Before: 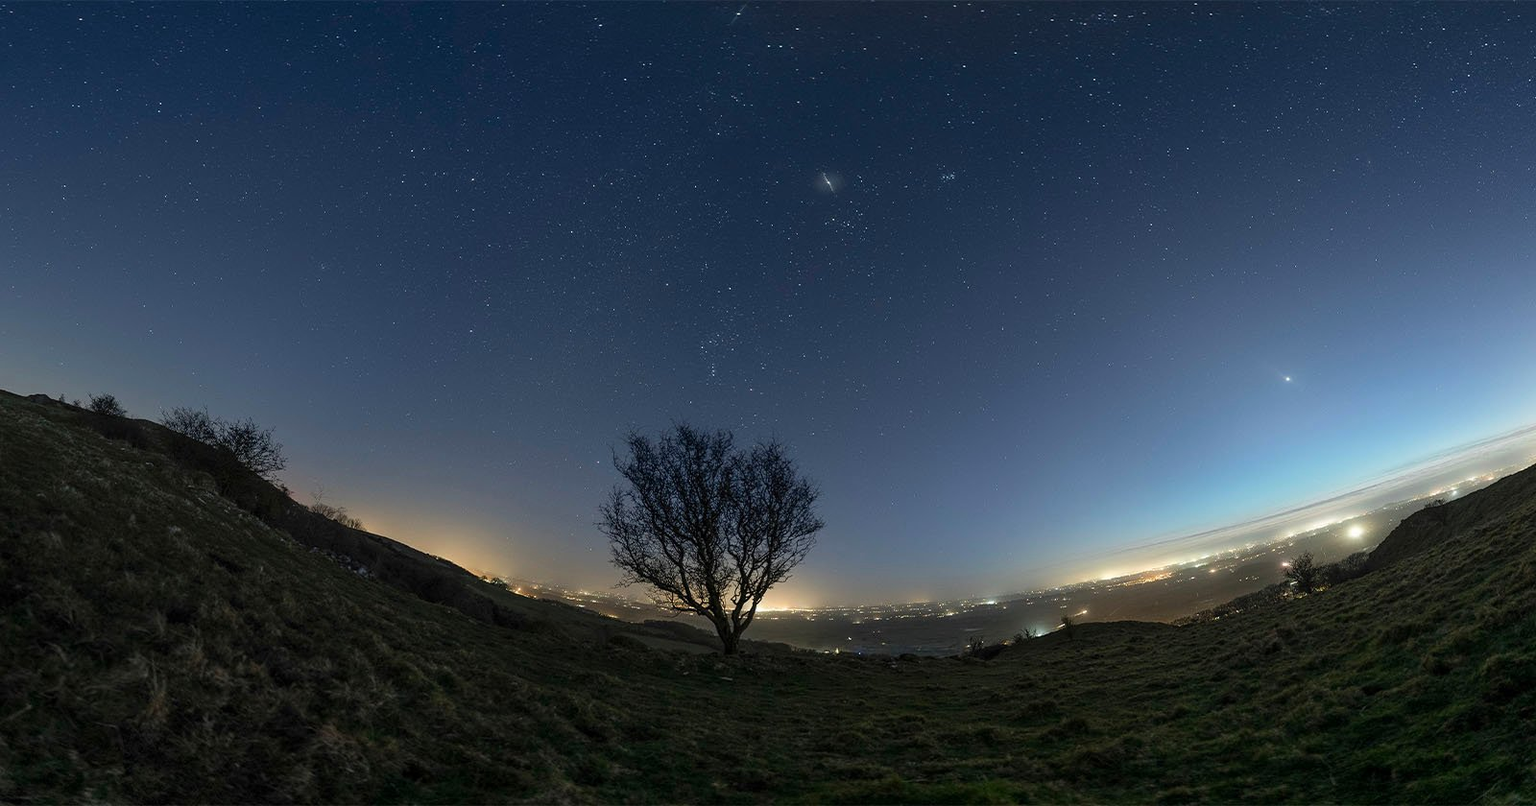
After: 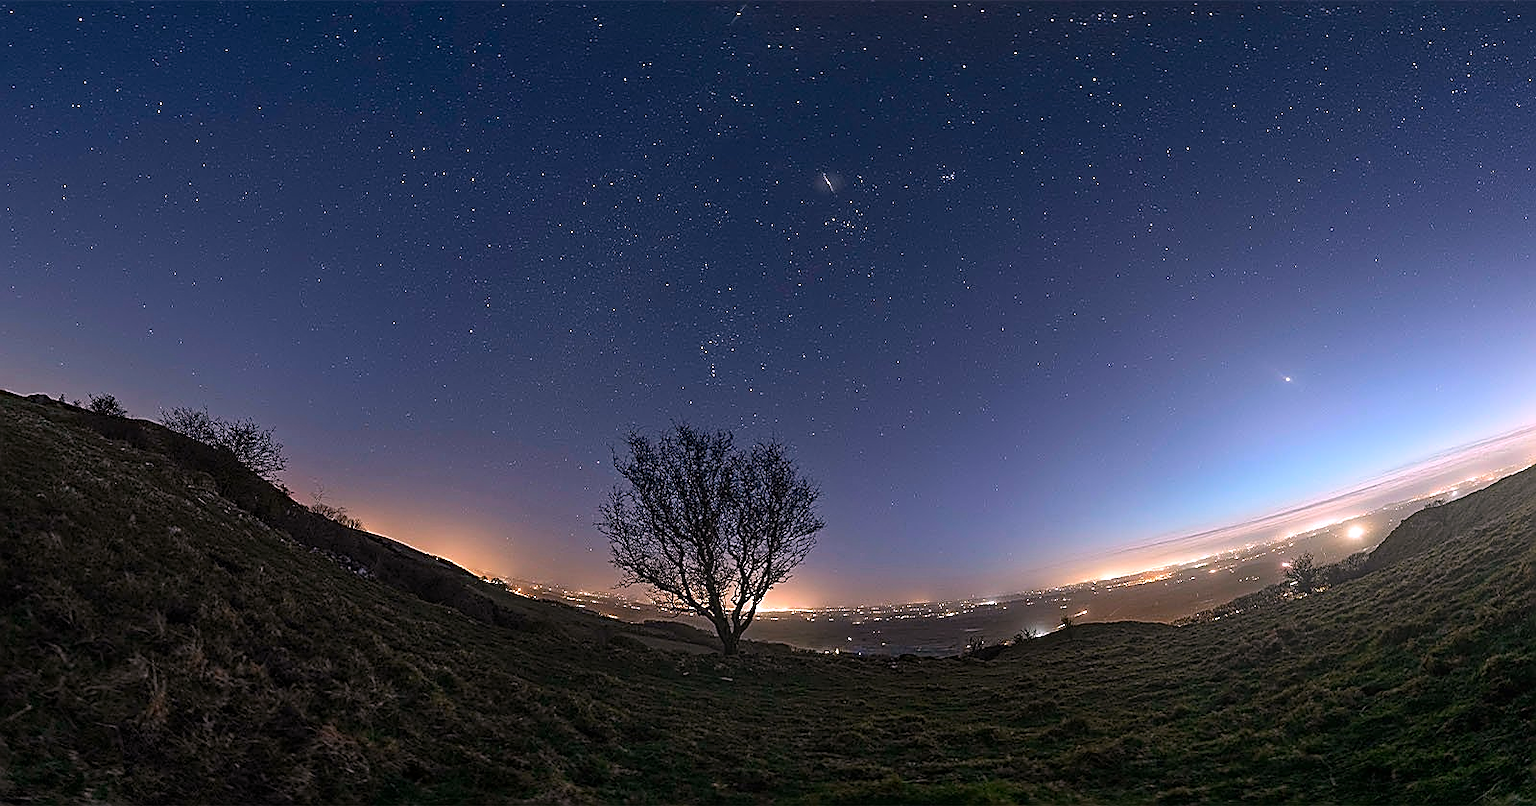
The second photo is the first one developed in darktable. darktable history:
haze removal: compatibility mode true, adaptive false
sharpen: radius 1.685, amount 1.294
exposure: compensate highlight preservation false
bloom: on, module defaults
white balance: red 1.188, blue 1.11
